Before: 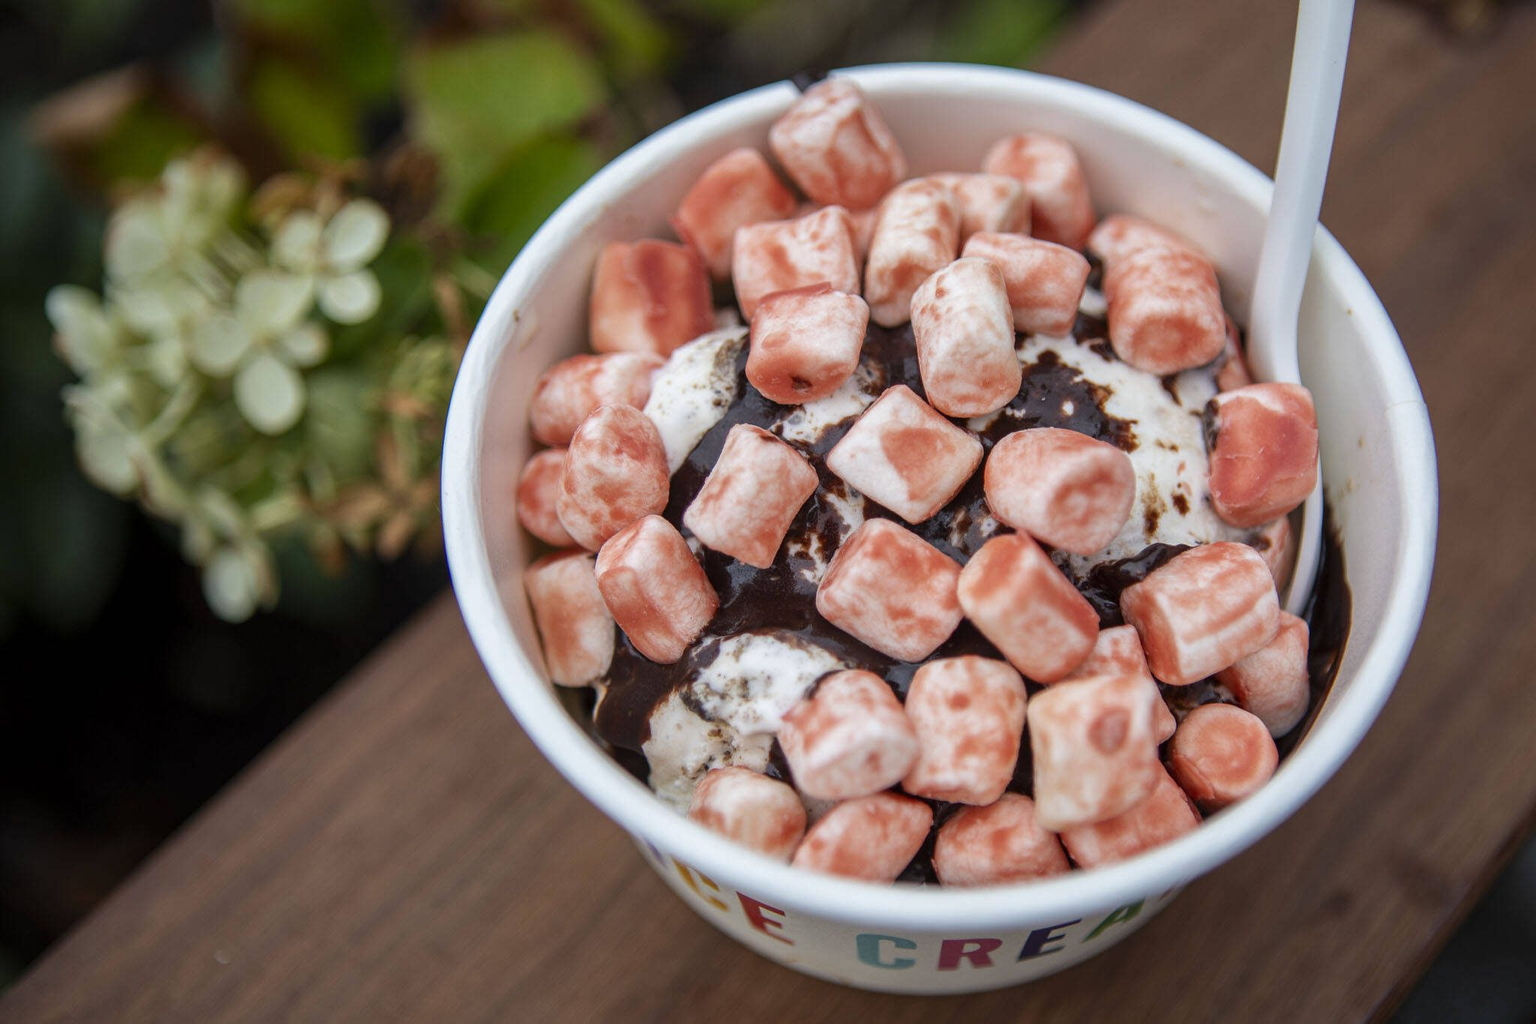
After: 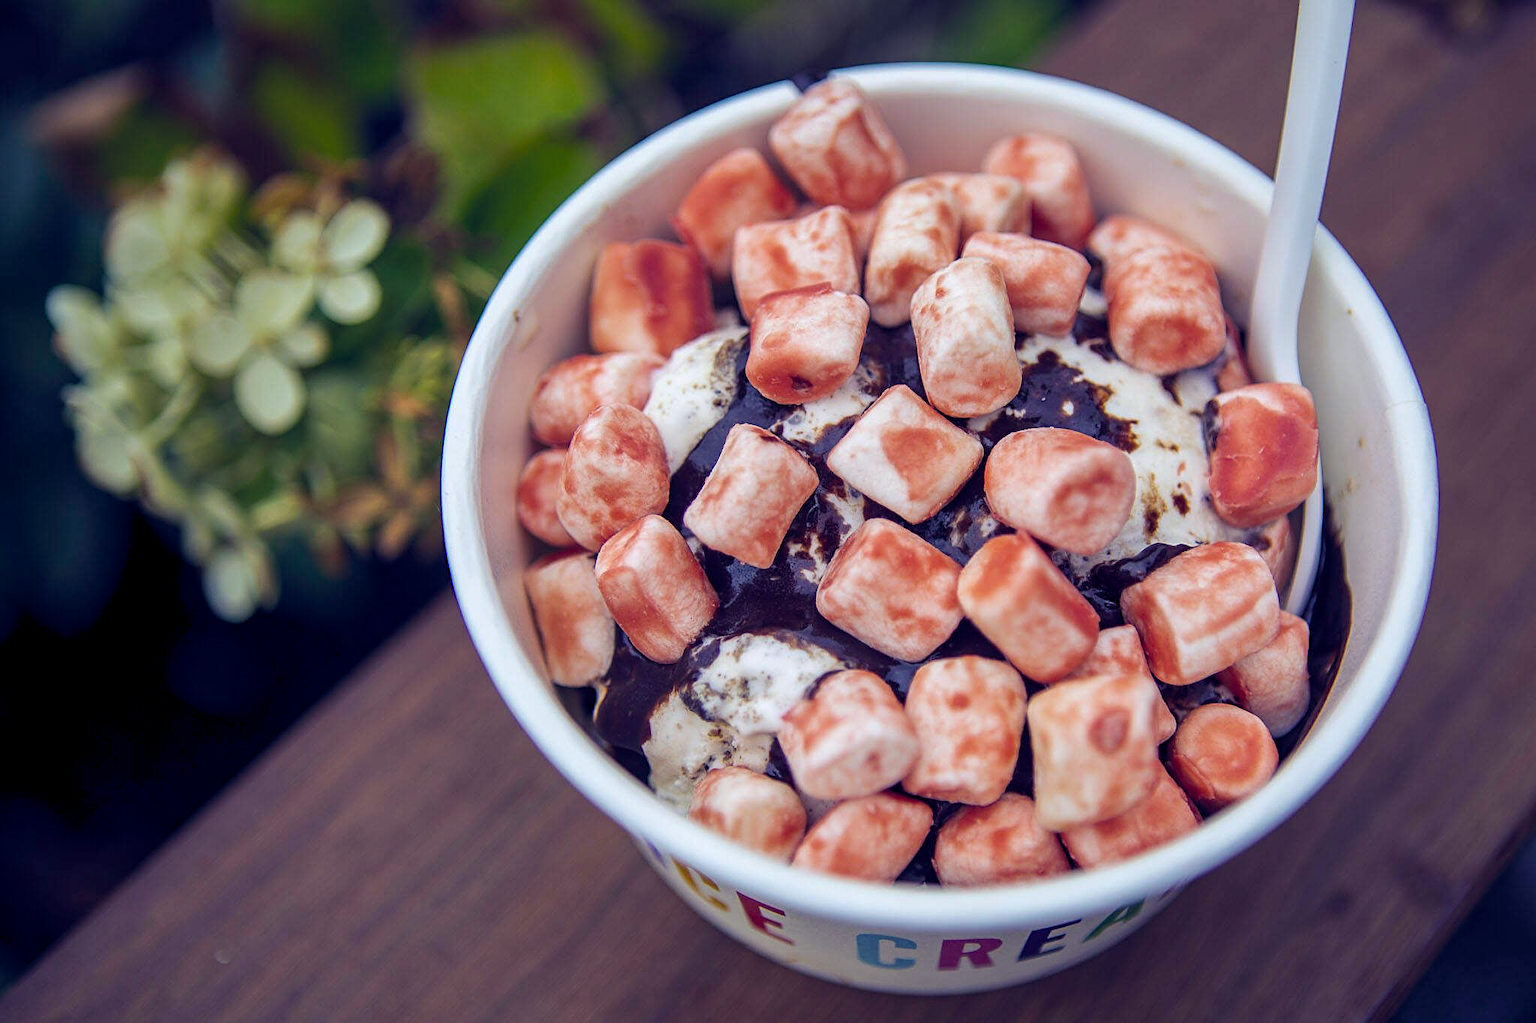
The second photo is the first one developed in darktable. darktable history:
sharpen: on, module defaults
color balance rgb: shadows lift › luminance -28.919%, shadows lift › chroma 14.767%, shadows lift › hue 270.35°, global offset › chroma 0.121%, global offset › hue 253.83°, perceptual saturation grading › global saturation 30.898%, global vibrance 20%
